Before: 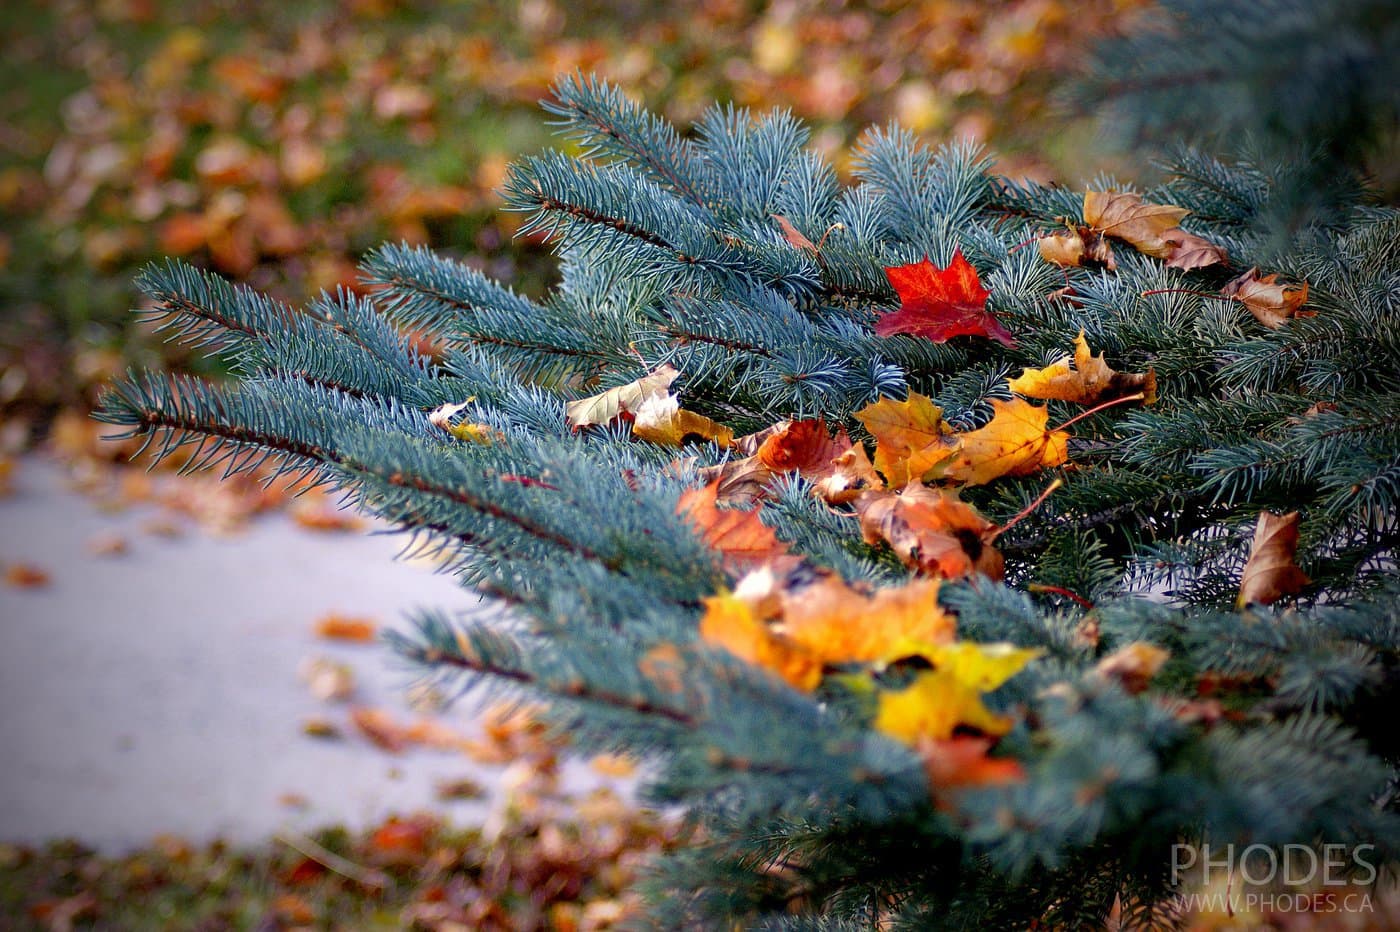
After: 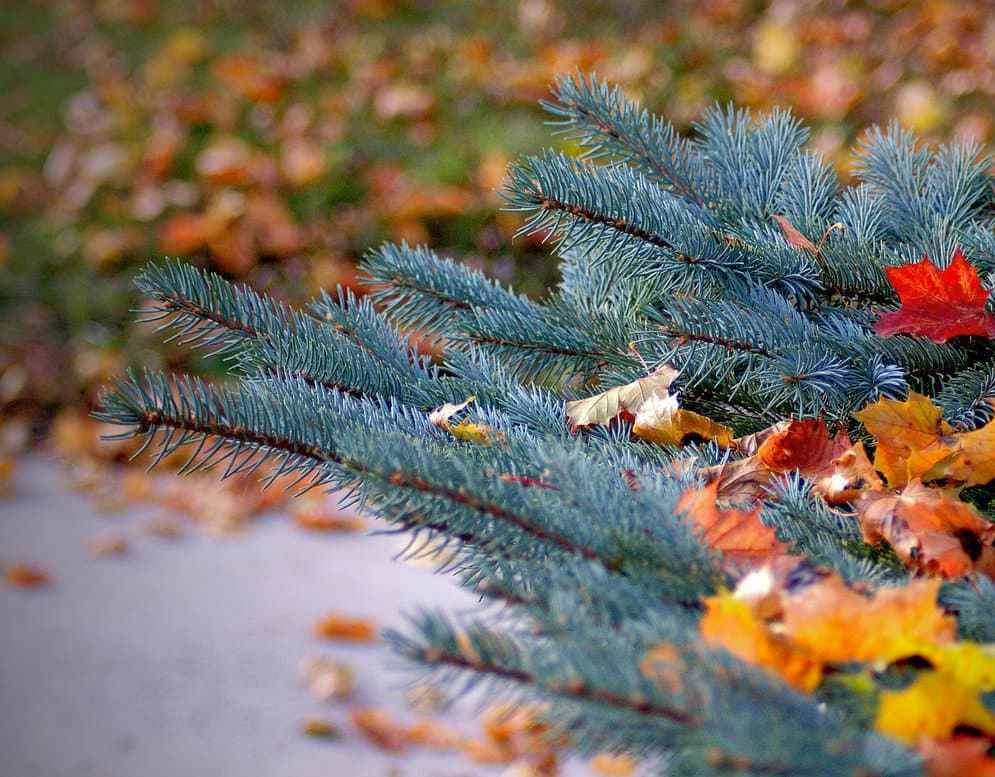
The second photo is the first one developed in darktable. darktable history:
crop: right 28.885%, bottom 16.626%
shadows and highlights: on, module defaults
